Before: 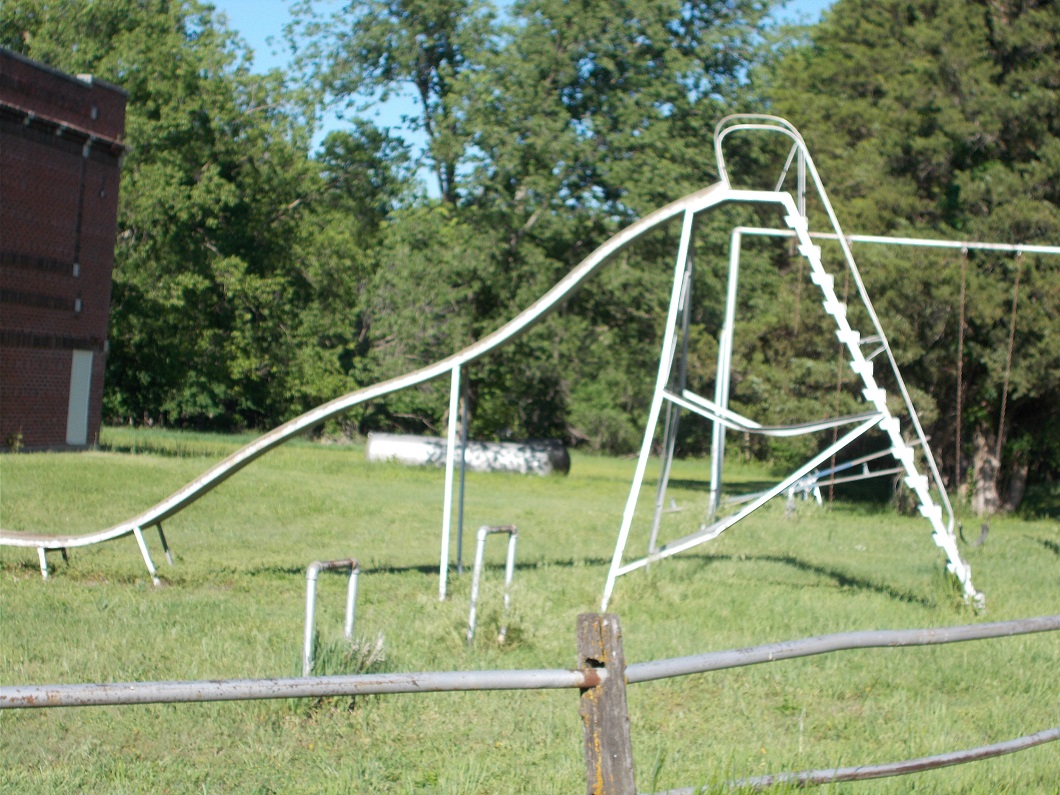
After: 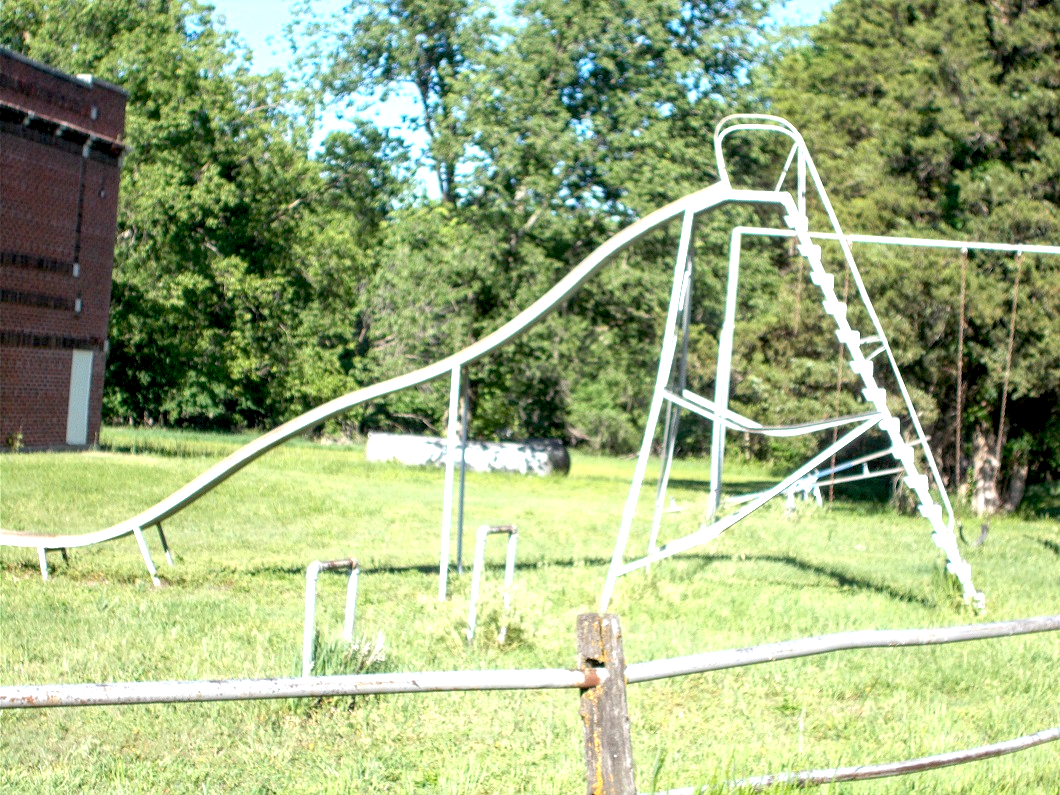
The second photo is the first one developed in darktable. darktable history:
local contrast: highlights 54%, shadows 52%, detail 130%, midtone range 0.445
exposure: black level correction 0.008, exposure 0.978 EV, compensate highlight preservation false
